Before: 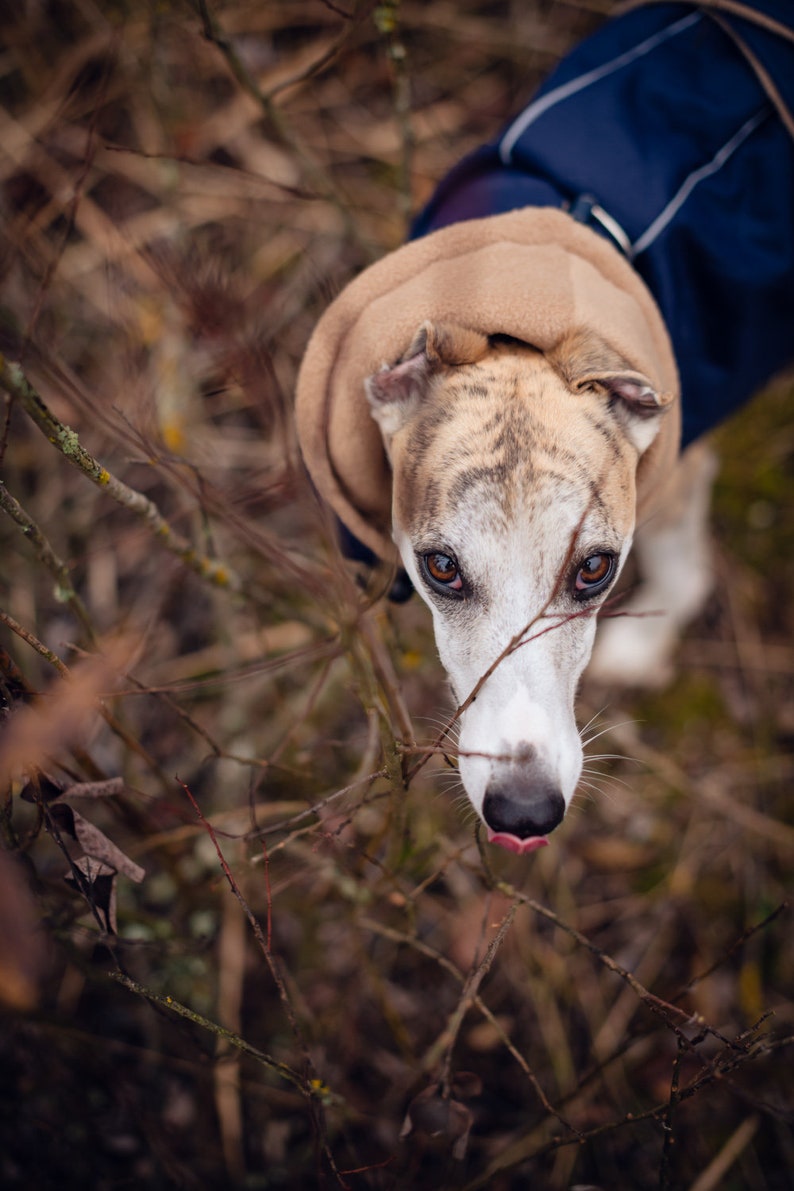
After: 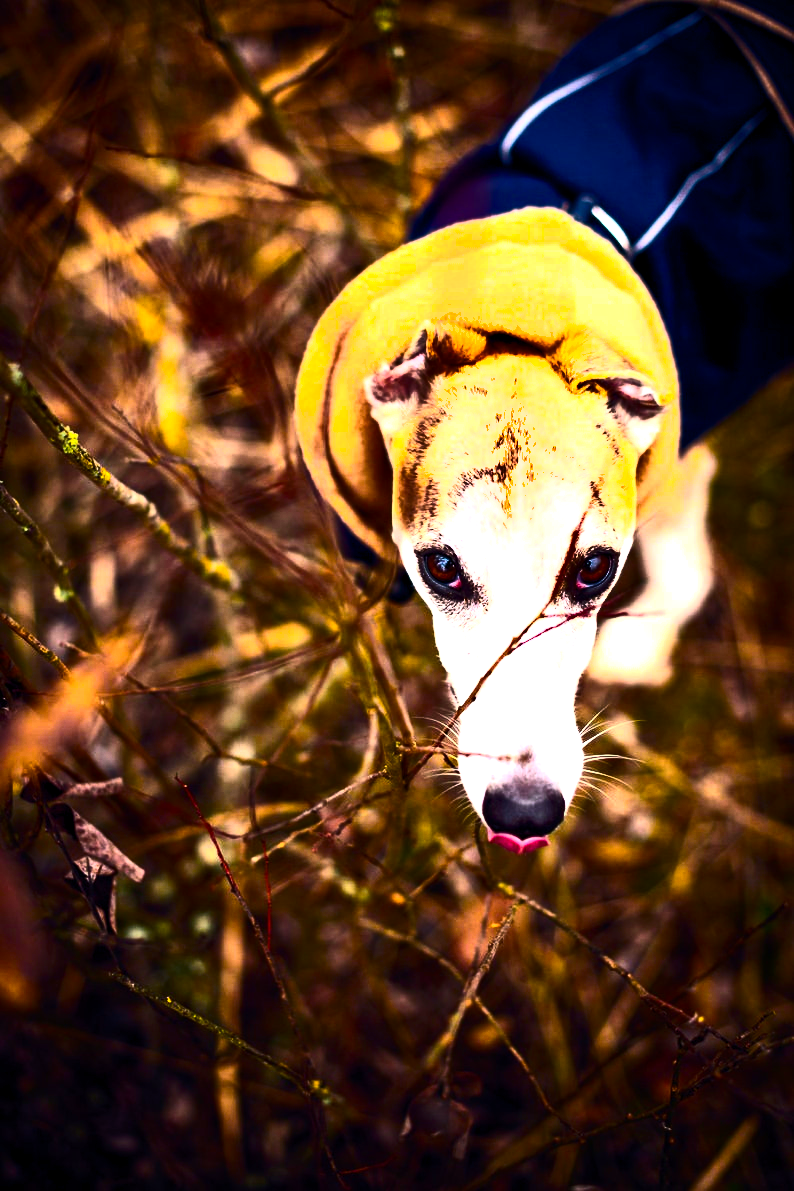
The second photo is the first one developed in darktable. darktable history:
shadows and highlights: shadows 20.91, highlights -82.73, soften with gaussian
exposure: black level correction 0.001, exposure 0.3 EV, compensate highlight preservation false
color balance rgb: linear chroma grading › shadows -30%, linear chroma grading › global chroma 35%, perceptual saturation grading › global saturation 75%, perceptual saturation grading › shadows -30%, perceptual brilliance grading › highlights 75%, perceptual brilliance grading › shadows -30%, global vibrance 35%
contrast brightness saturation: contrast 0.39, brightness 0.1
